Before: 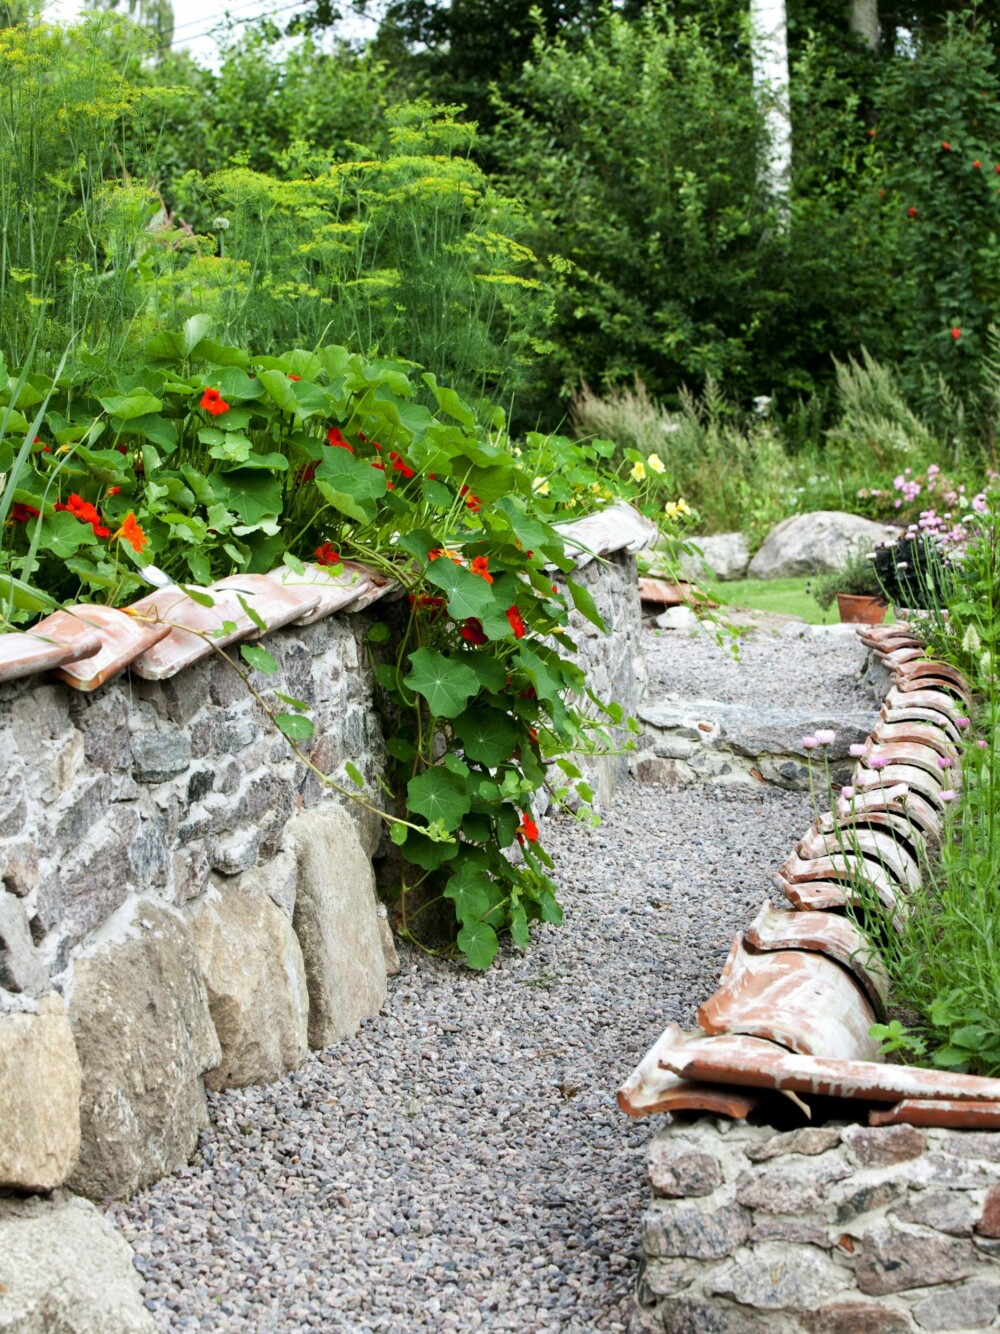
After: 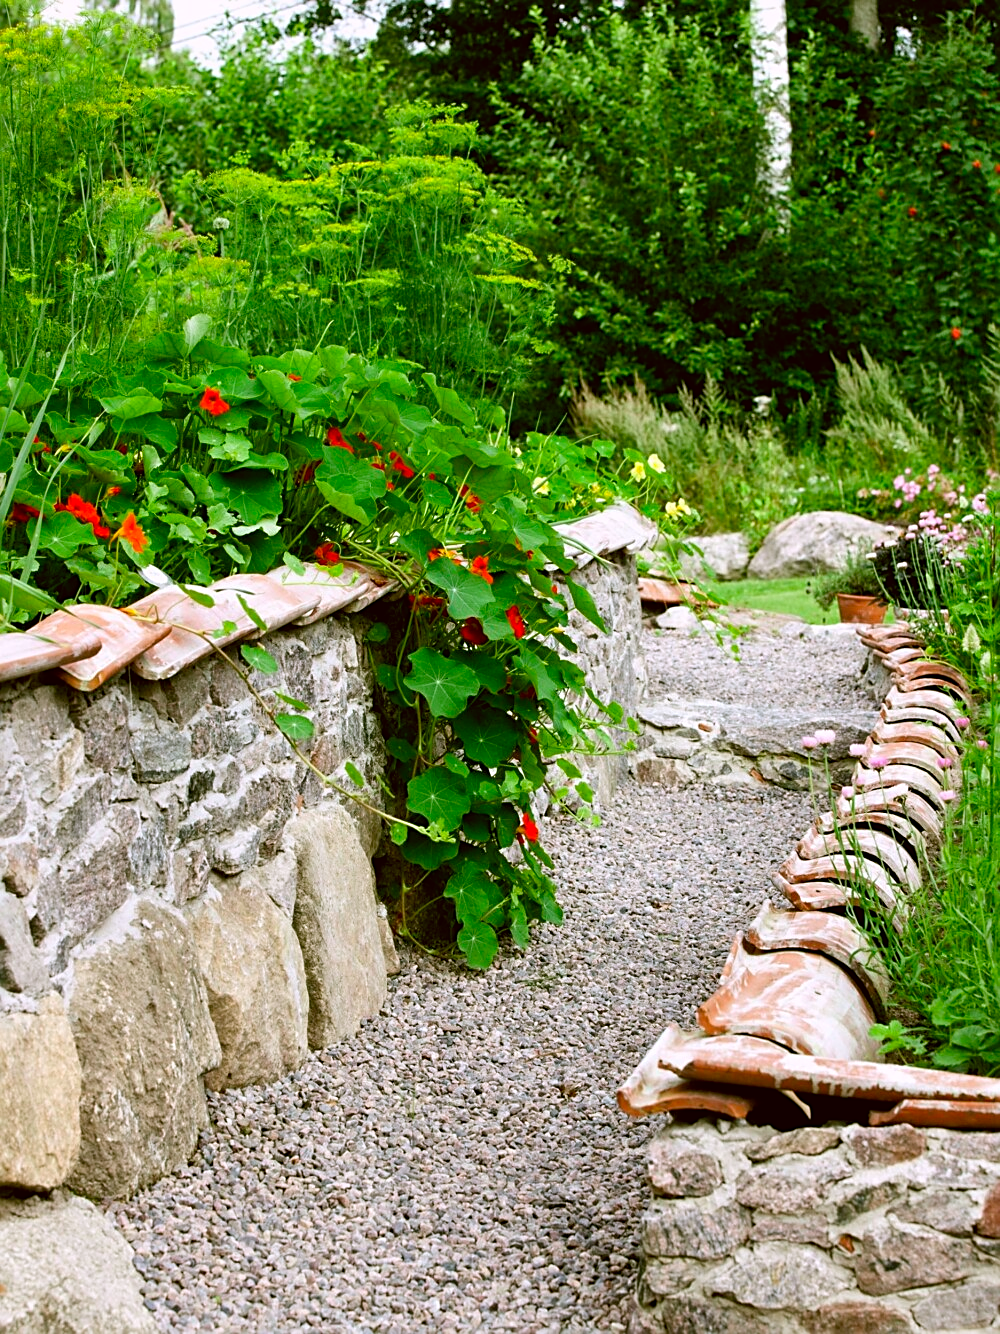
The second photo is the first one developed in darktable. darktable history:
color correction: highlights a* 8.98, highlights b* 15.09, shadows a* -0.49, shadows b* 26.52
white balance: red 0.926, green 1.003, blue 1.133
tone equalizer: on, module defaults
sharpen: on, module defaults
